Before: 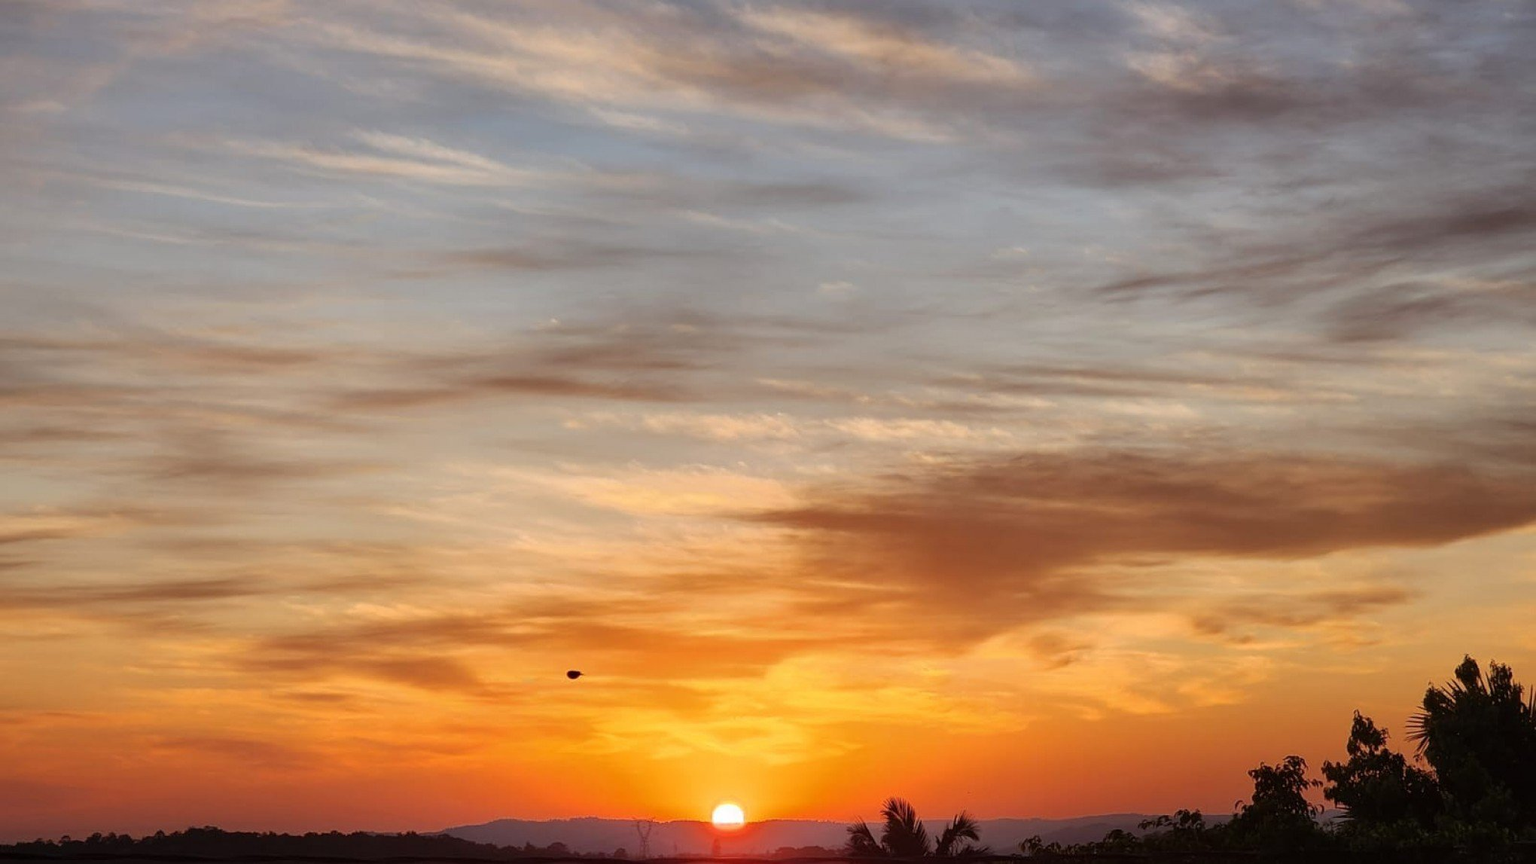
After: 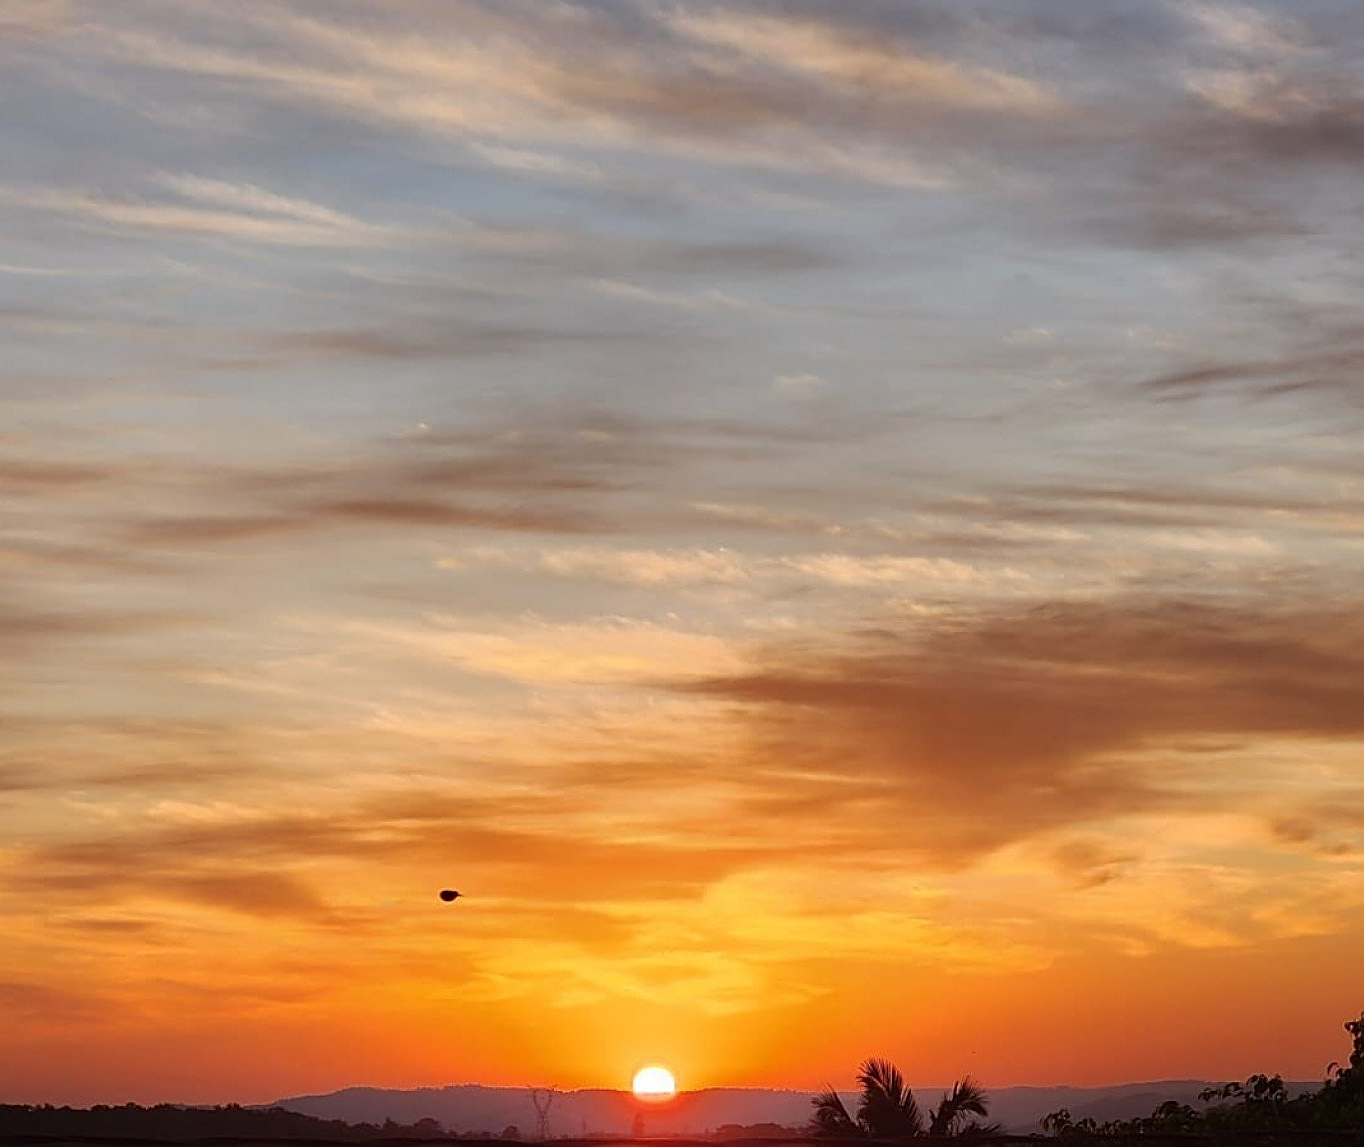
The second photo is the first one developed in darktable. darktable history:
crop: left 15.365%, right 17.75%
sharpen: on, module defaults
